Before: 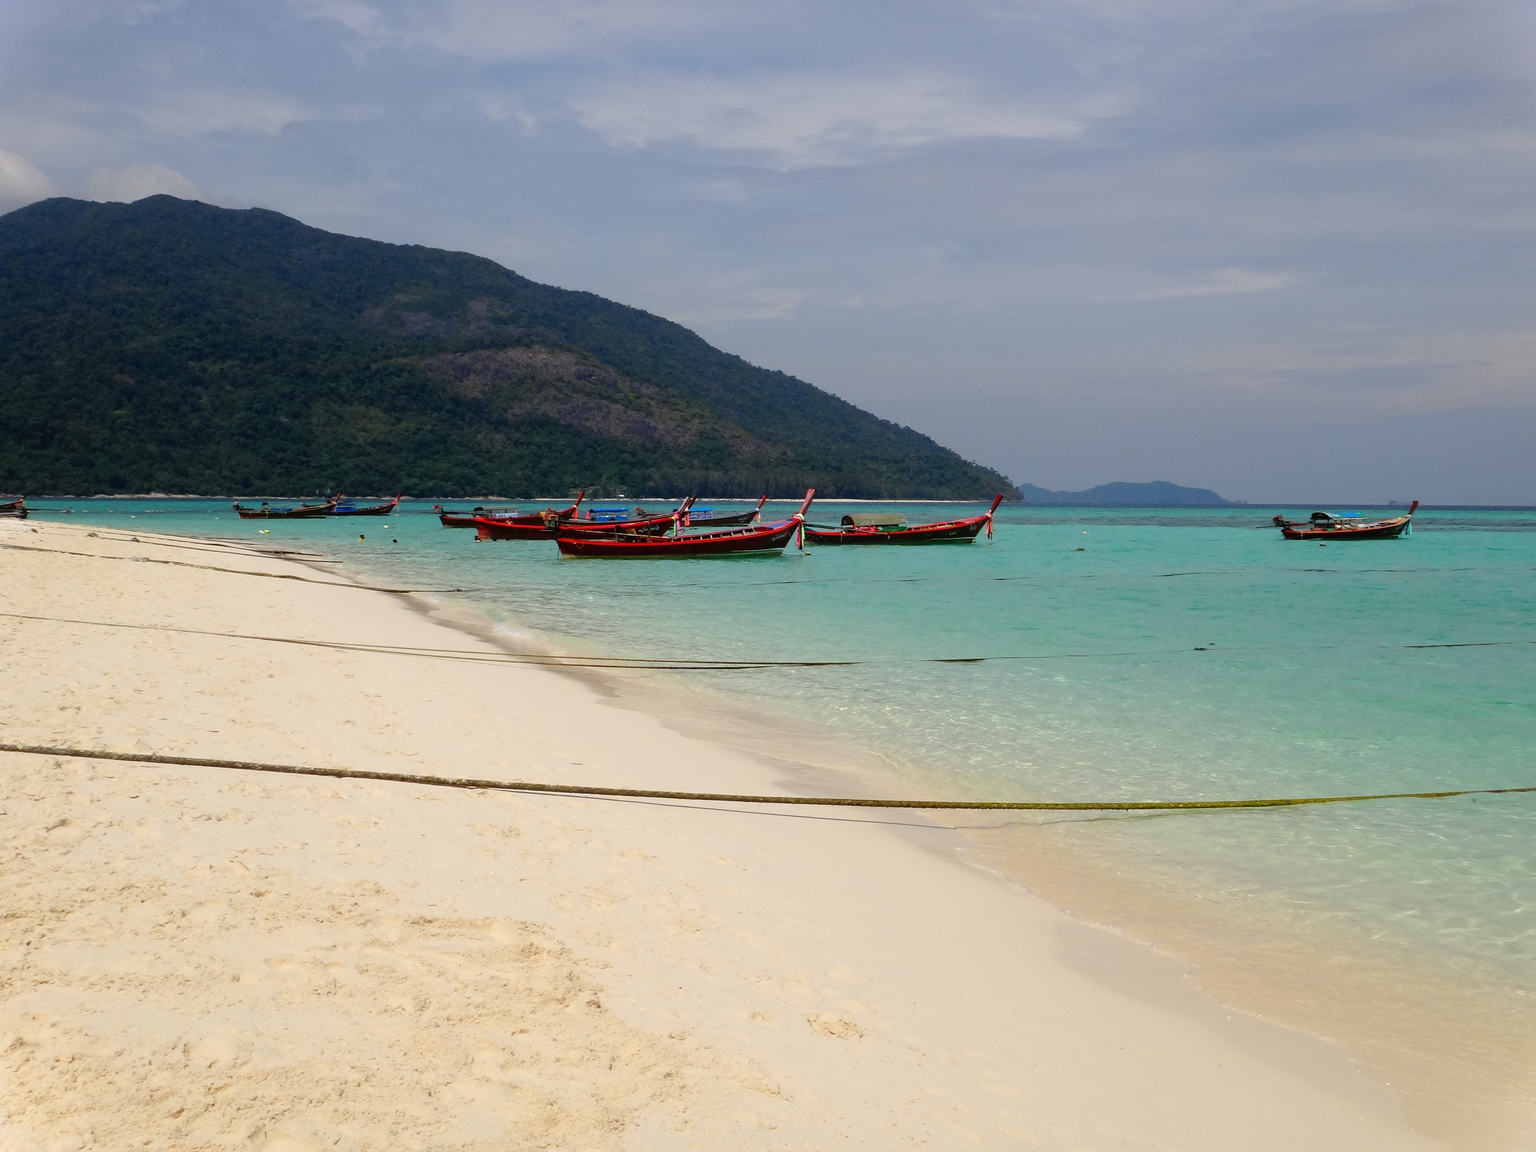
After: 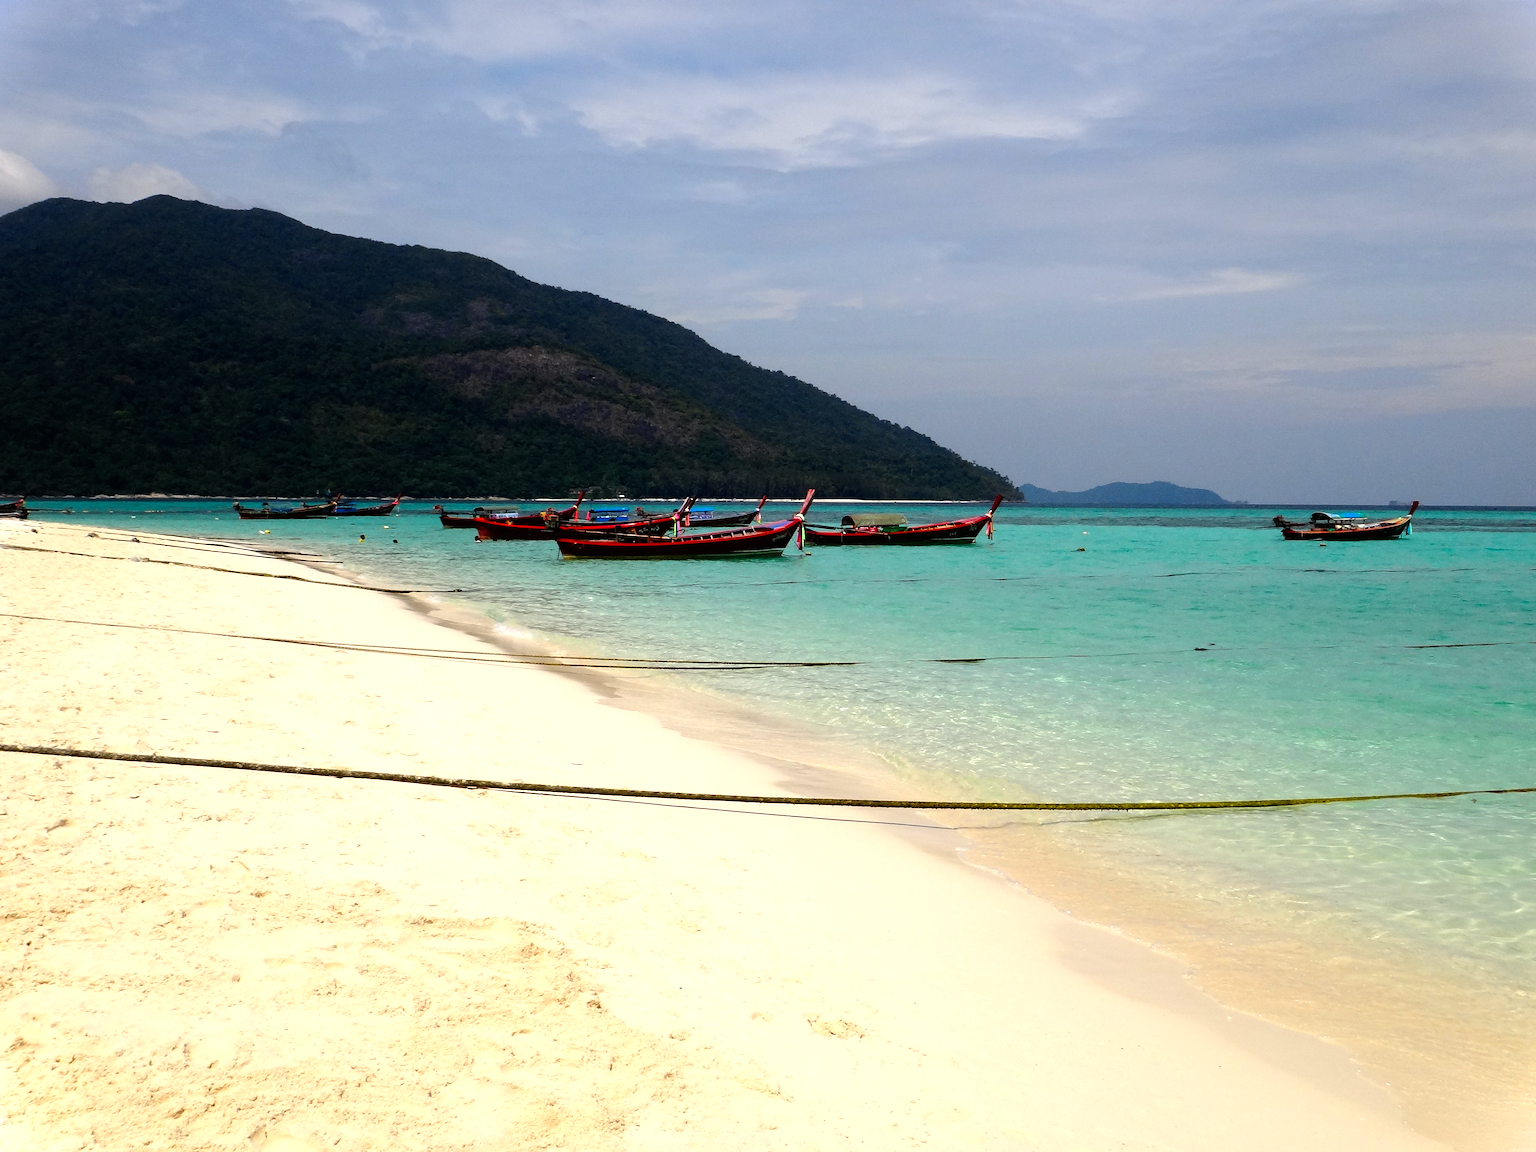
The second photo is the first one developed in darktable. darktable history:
color balance rgb: power › luminance -14.933%, linear chroma grading › mid-tones 7.206%, perceptual saturation grading › global saturation 25.54%
tone equalizer: -8 EV -0.737 EV, -7 EV -0.697 EV, -6 EV -0.575 EV, -5 EV -0.41 EV, -3 EV 0.384 EV, -2 EV 0.6 EV, -1 EV 0.699 EV, +0 EV 0.774 EV, edges refinement/feathering 500, mask exposure compensation -1.57 EV, preserve details no
